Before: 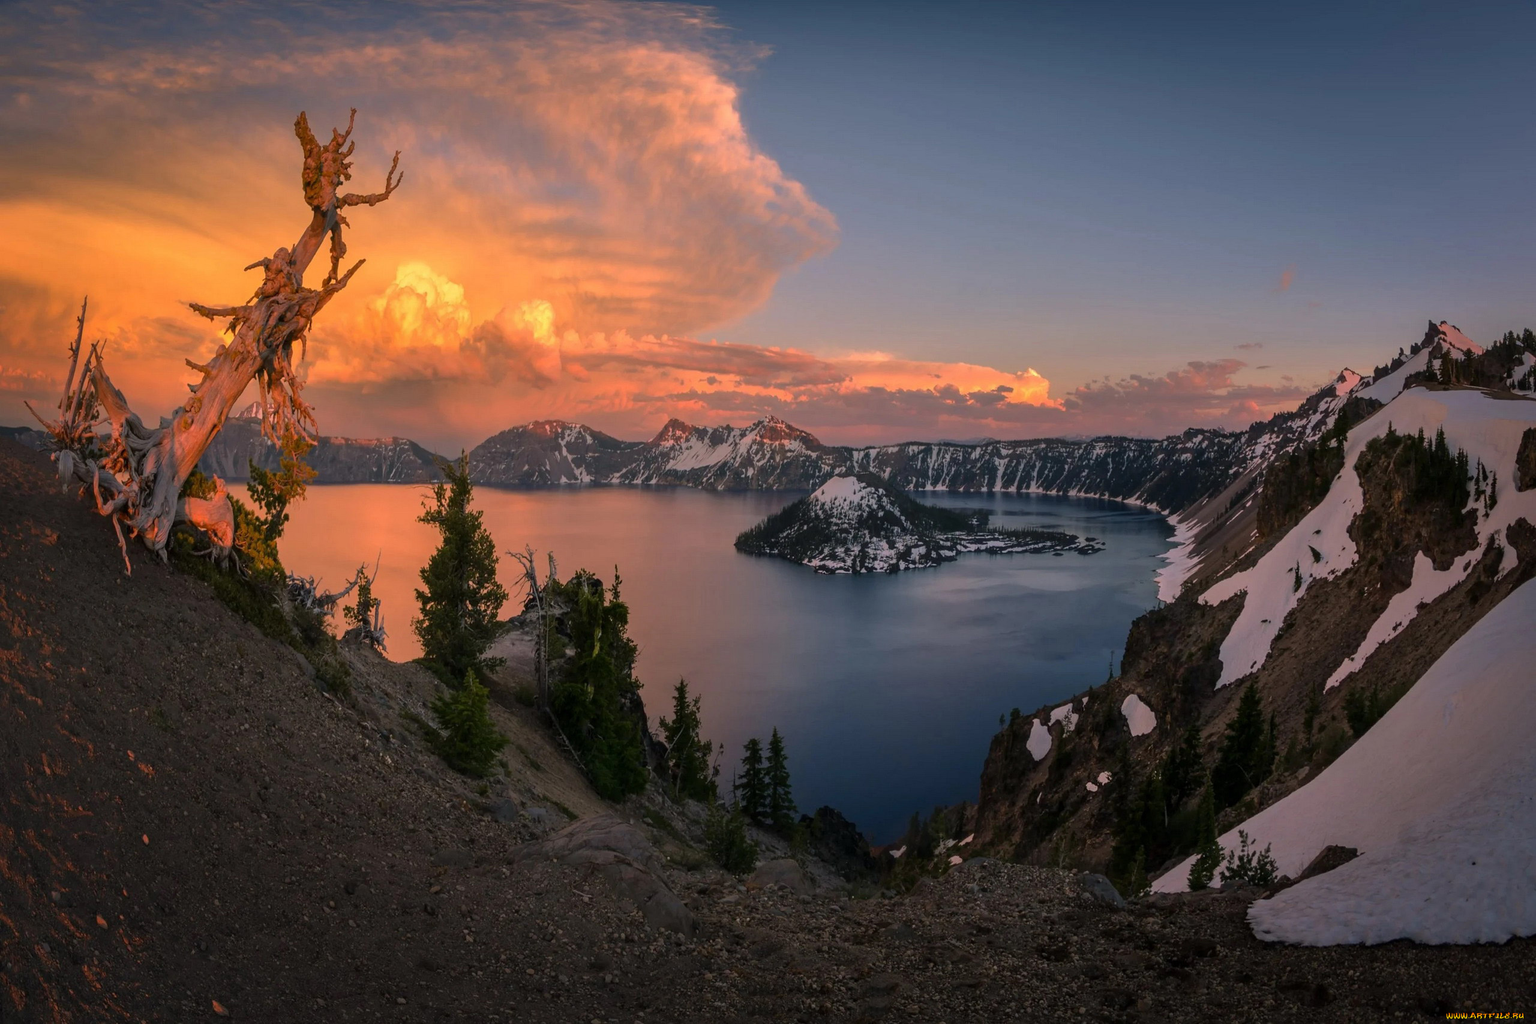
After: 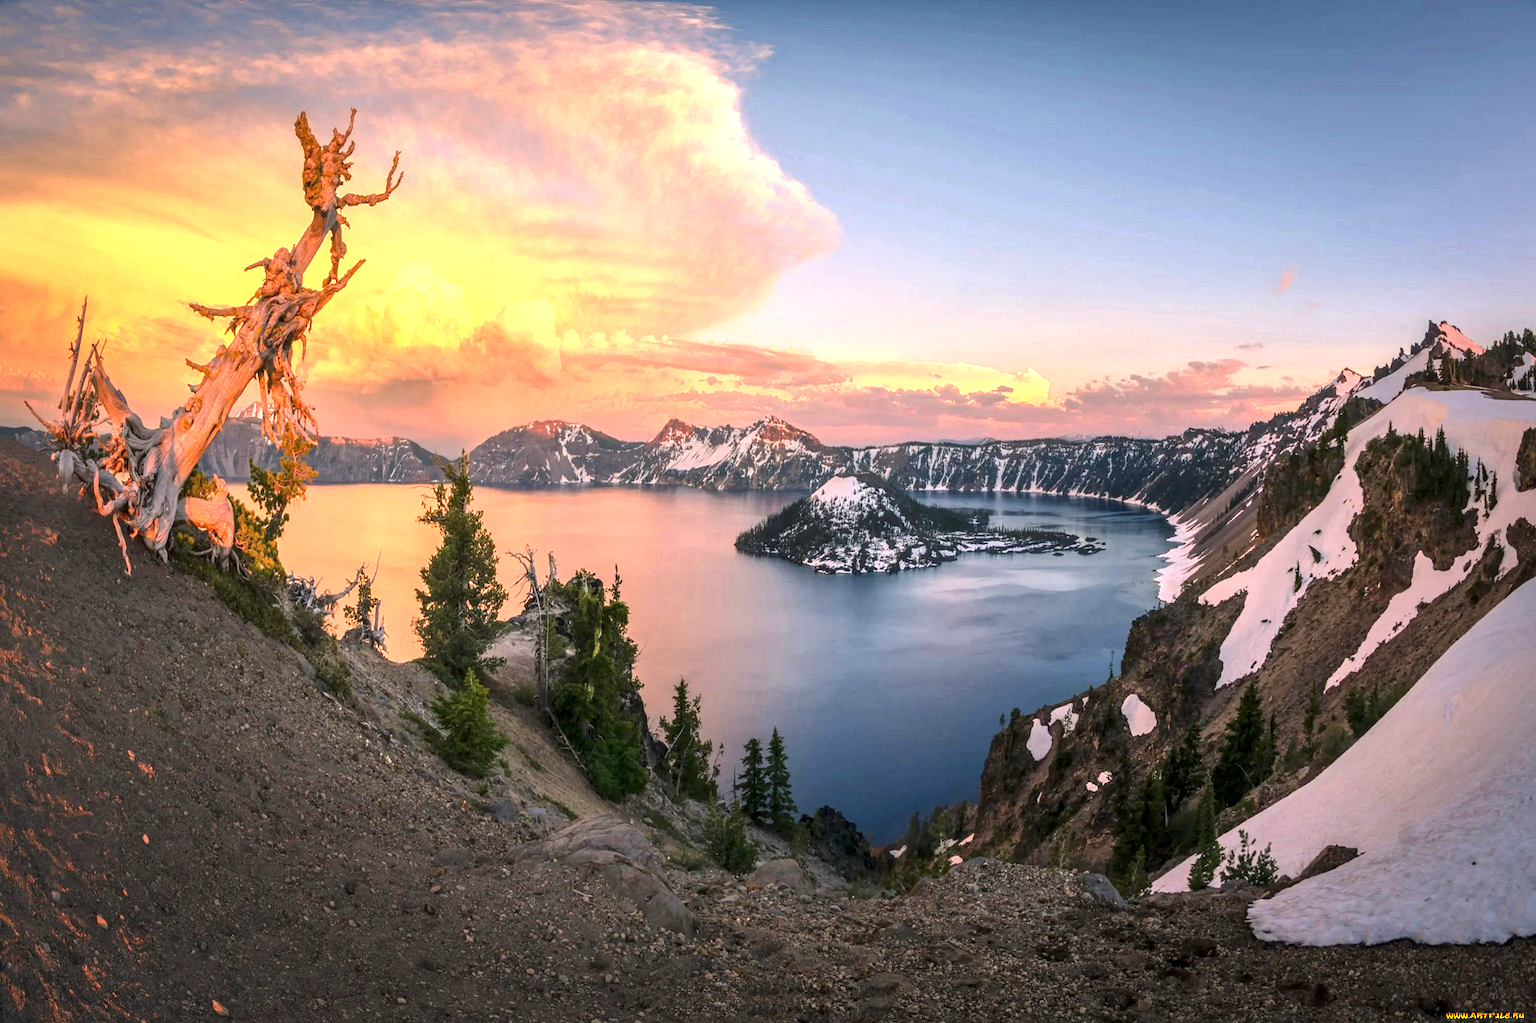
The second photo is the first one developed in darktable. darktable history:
exposure: black level correction 0, exposure 1.6 EV, compensate exposure bias true, compensate highlight preservation false
local contrast: on, module defaults
